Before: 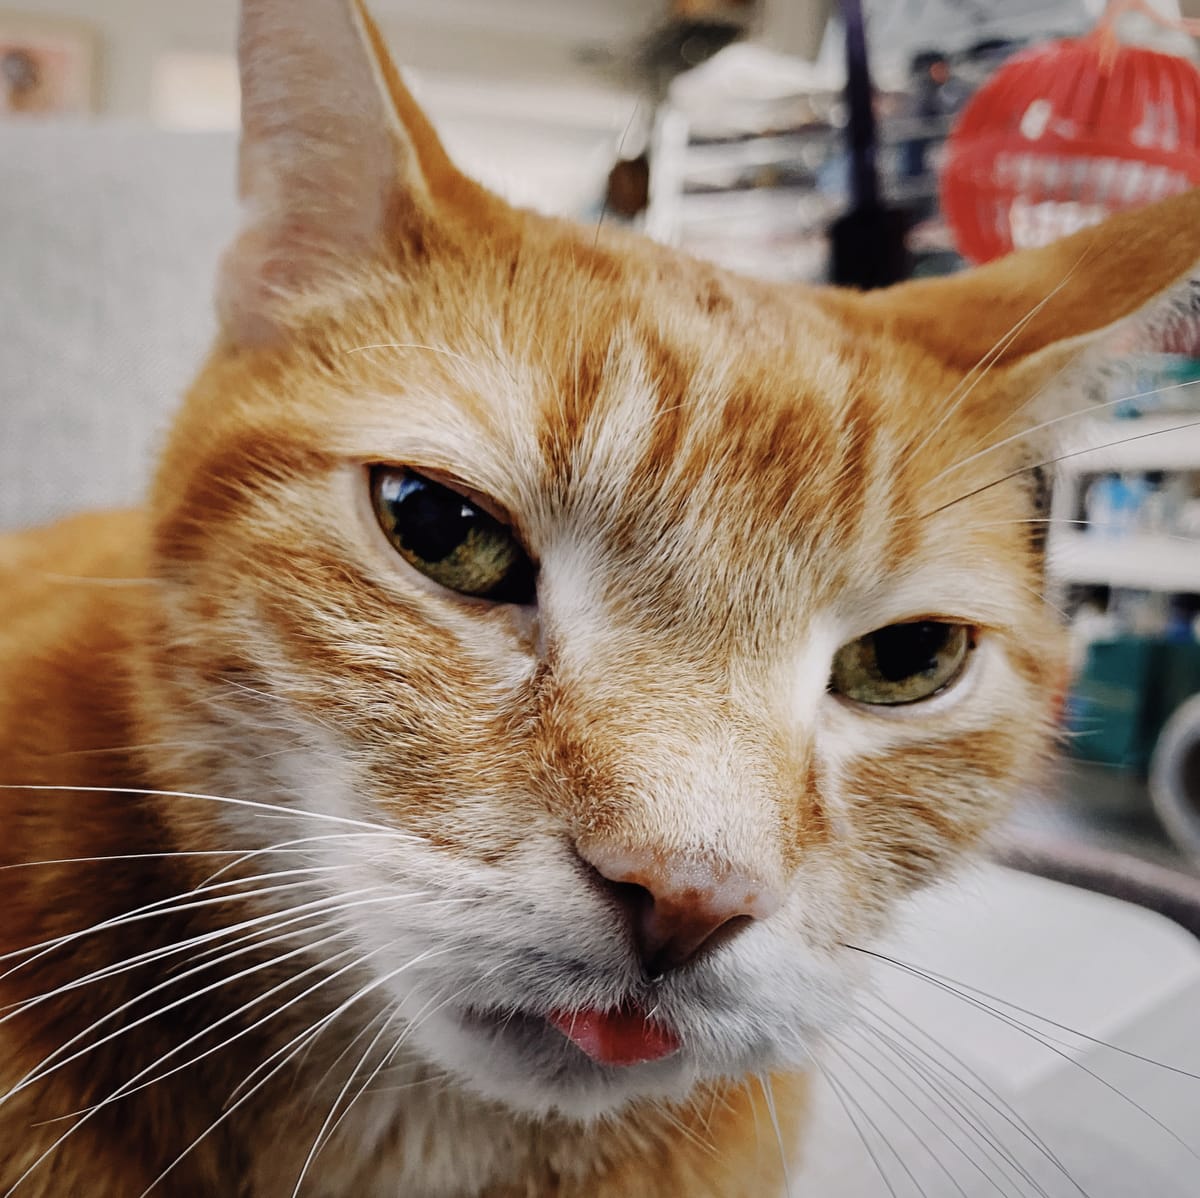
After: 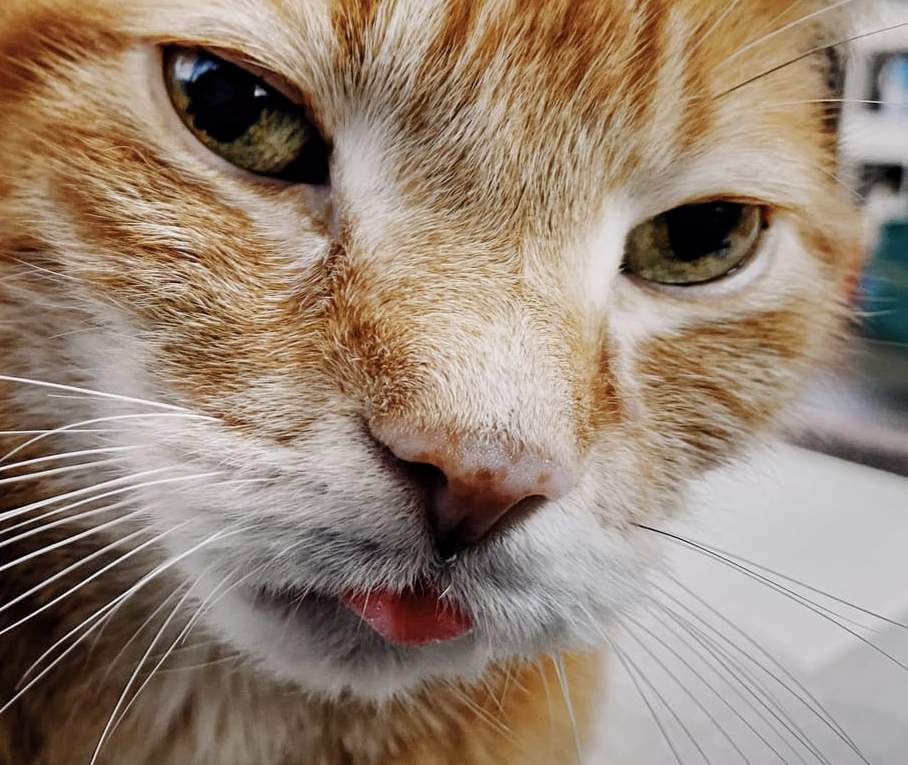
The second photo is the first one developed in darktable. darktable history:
crop and rotate: left 17.299%, top 35.115%, right 7.015%, bottom 1.024%
local contrast: highlights 100%, shadows 100%, detail 120%, midtone range 0.2
